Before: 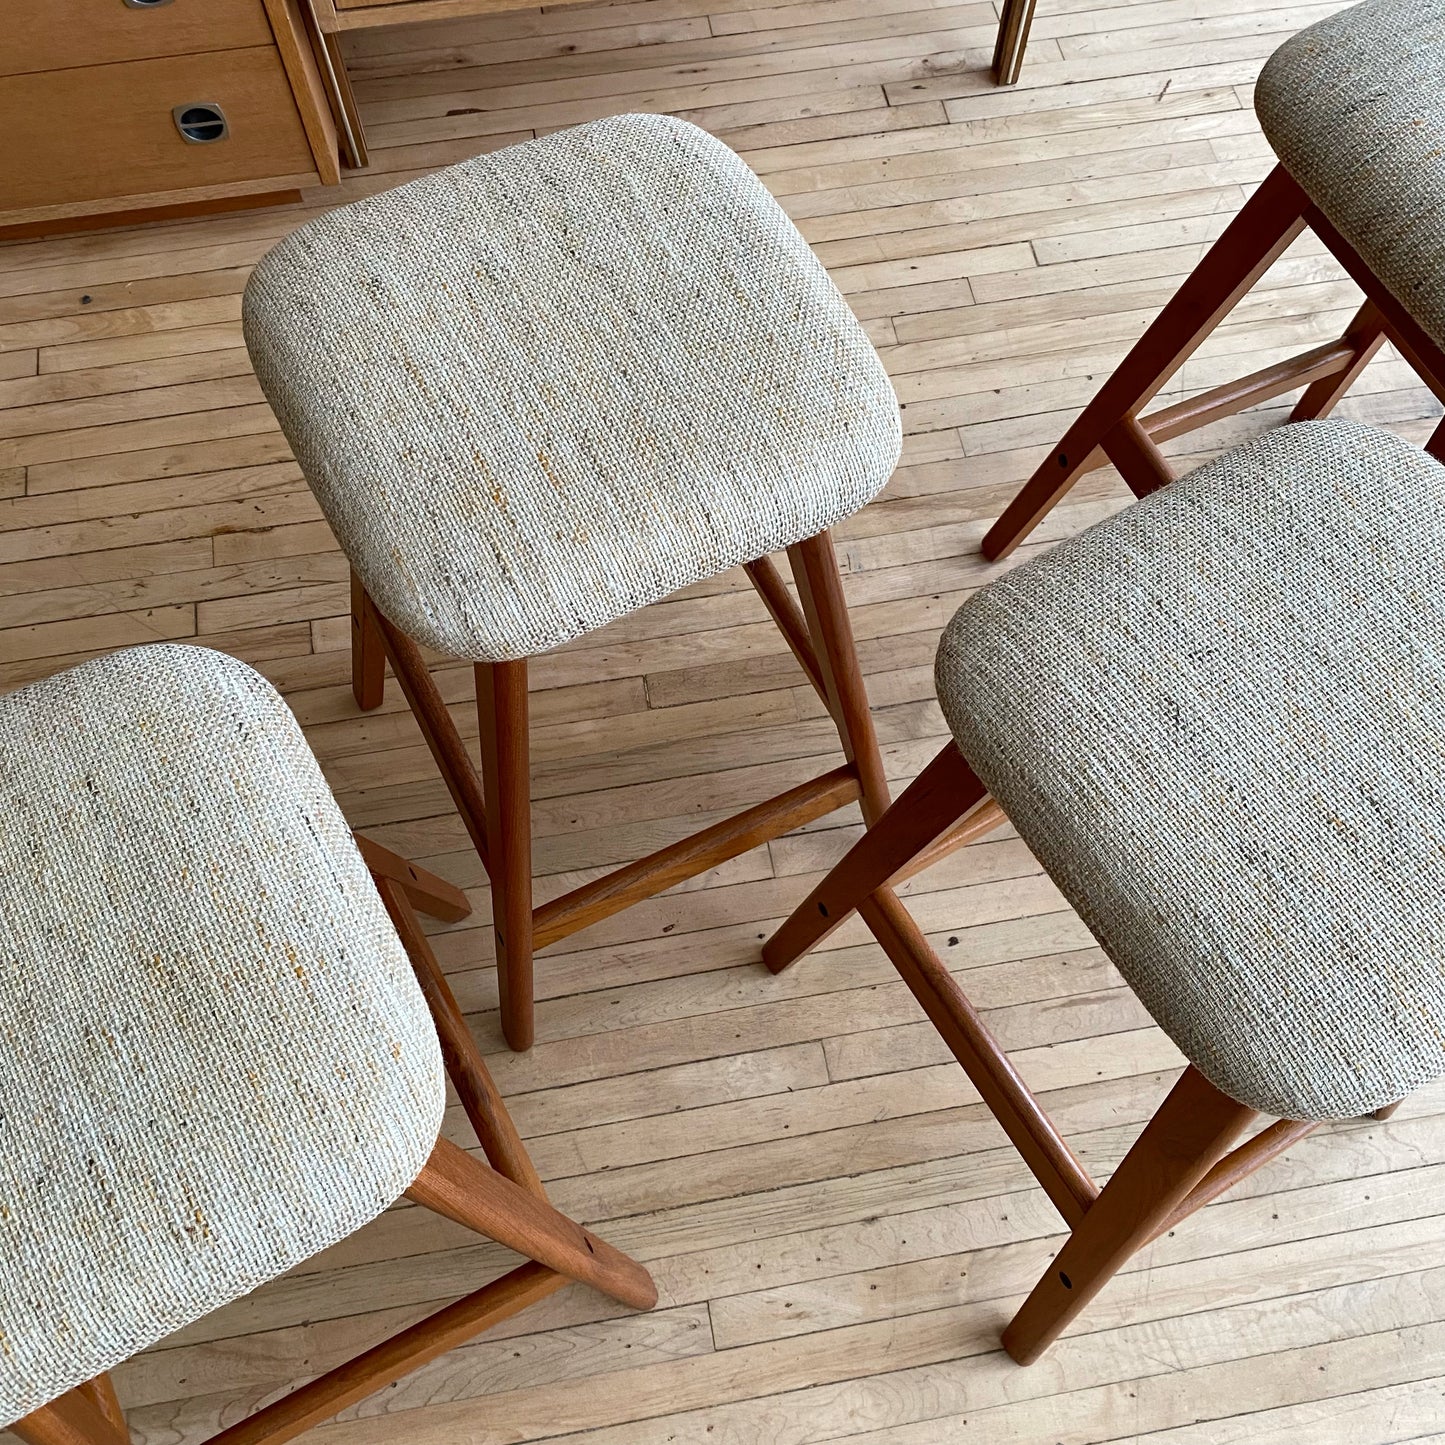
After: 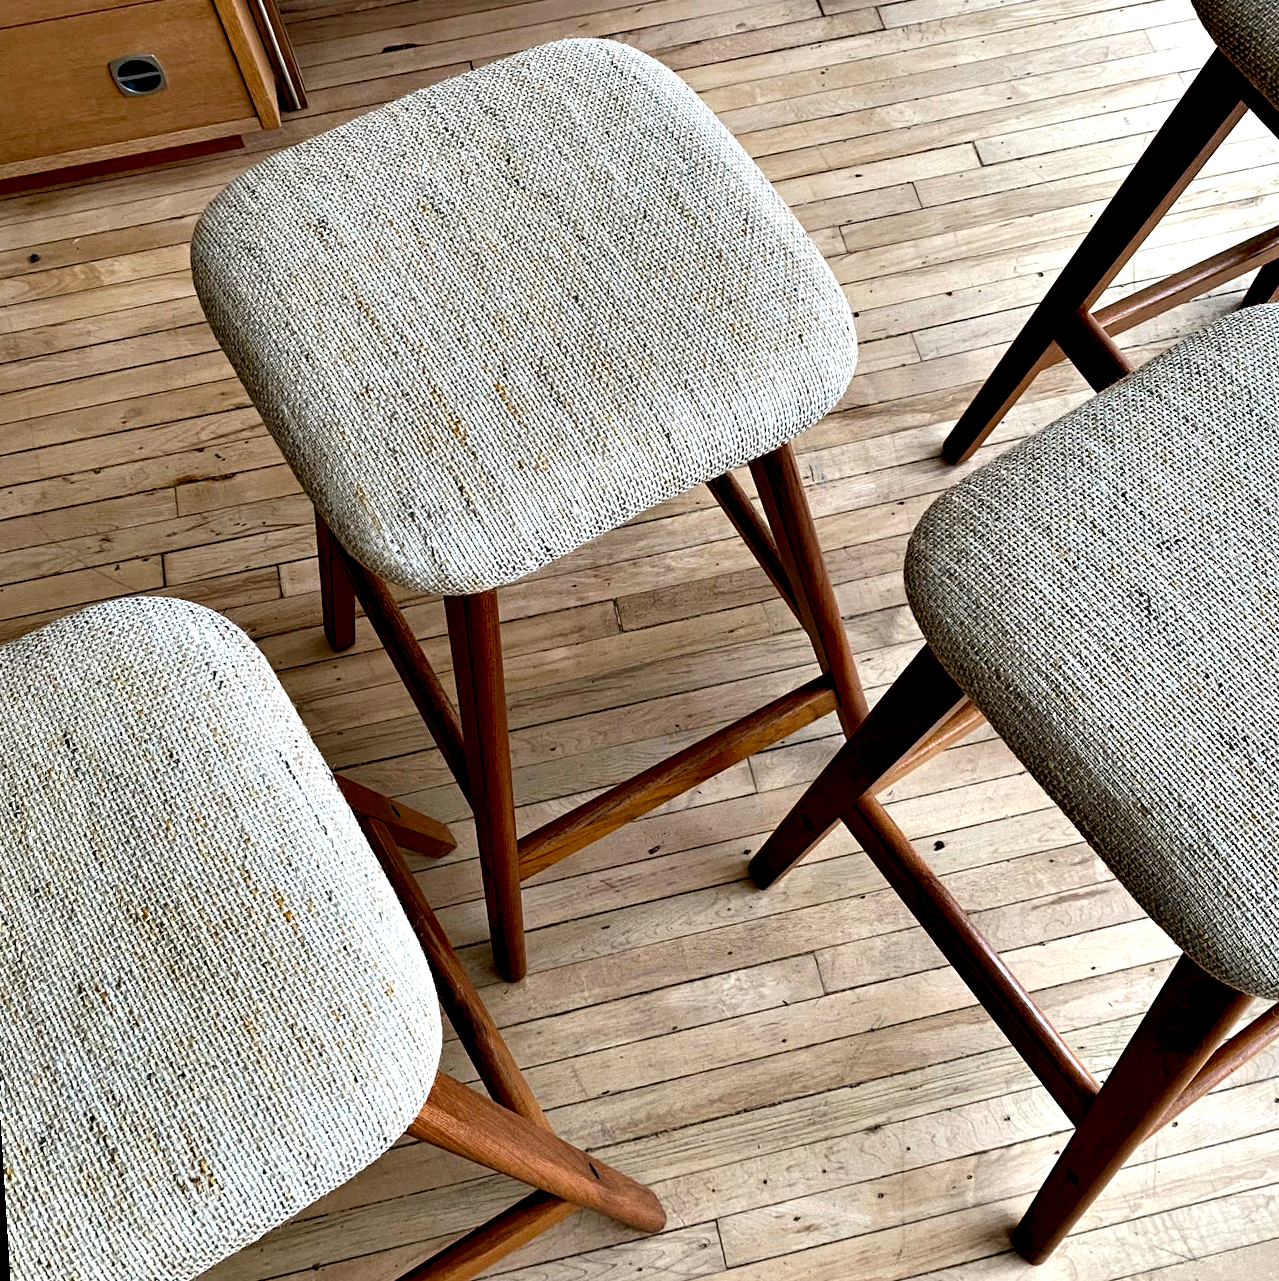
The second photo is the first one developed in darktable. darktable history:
rotate and perspective: rotation -3.52°, crop left 0.036, crop right 0.964, crop top 0.081, crop bottom 0.919
exposure: black level correction 0.007, exposure 0.159 EV, compensate highlight preservation false
crop and rotate: left 1.088%, right 8.807%
color balance: contrast fulcrum 17.78%
tone equalizer: on, module defaults
contrast equalizer: octaves 7, y [[0.6 ×6], [0.55 ×6], [0 ×6], [0 ×6], [0 ×6]]
